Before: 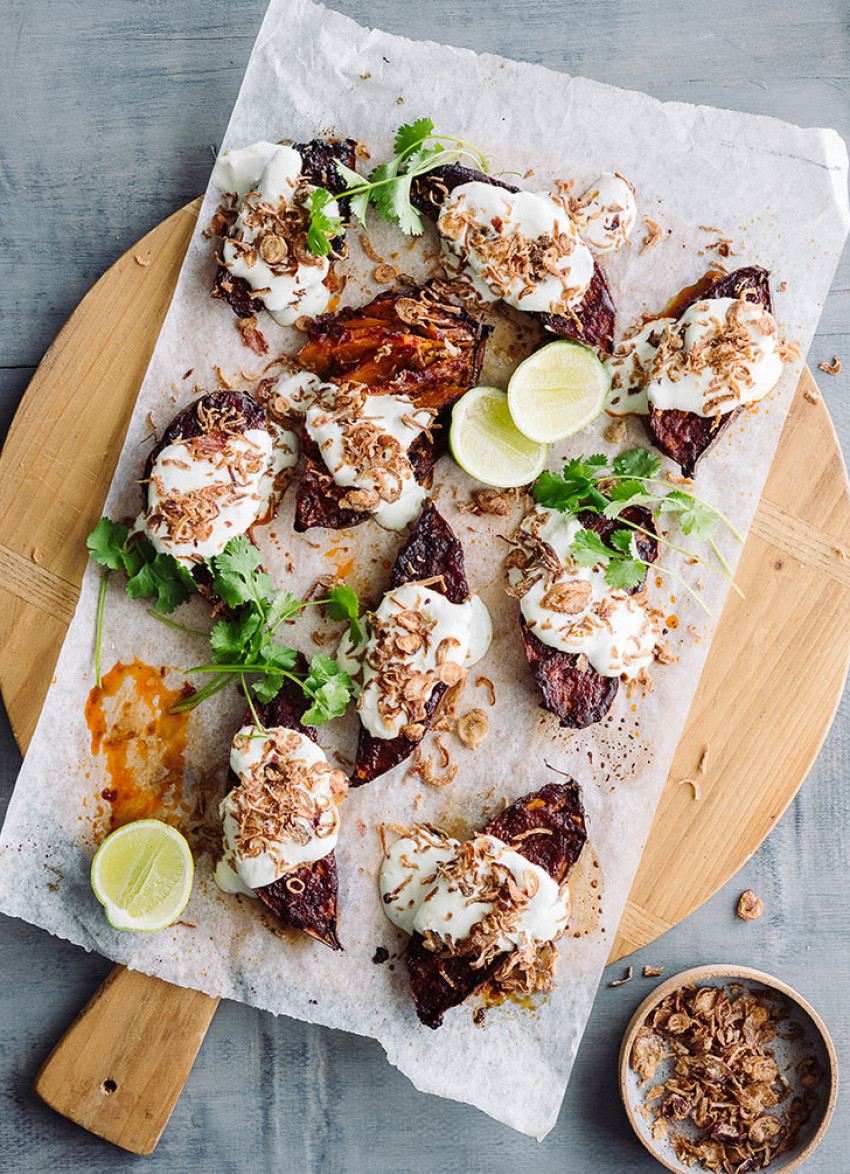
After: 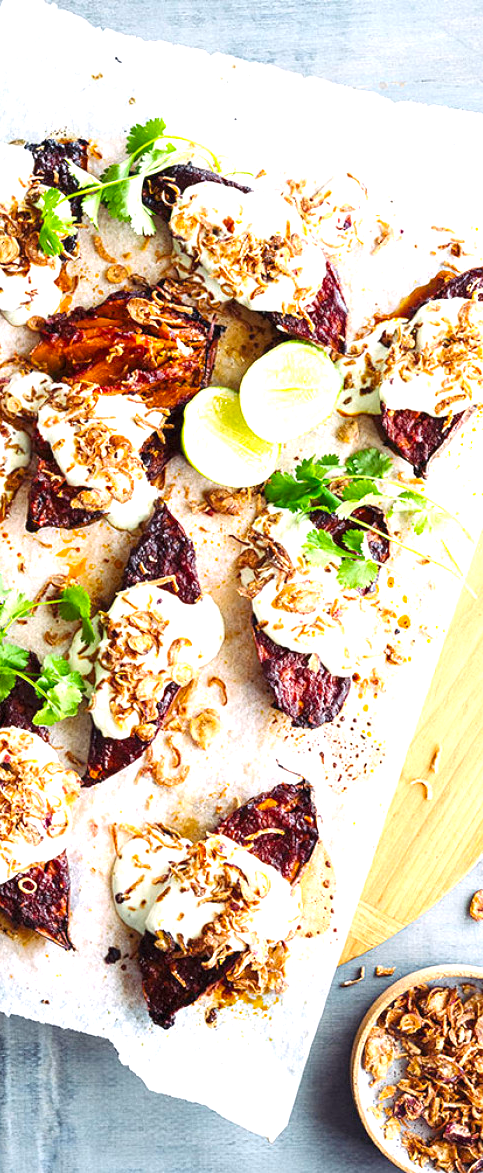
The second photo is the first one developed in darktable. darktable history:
exposure: black level correction 0, exposure 1 EV, compensate highlight preservation false
color balance rgb: shadows lift › hue 86.33°, highlights gain › chroma 0.135%, highlights gain › hue 331.3°, perceptual saturation grading › global saturation 19.579%, global vibrance 20%
crop: left 31.533%, top 0.017%, right 11.628%
